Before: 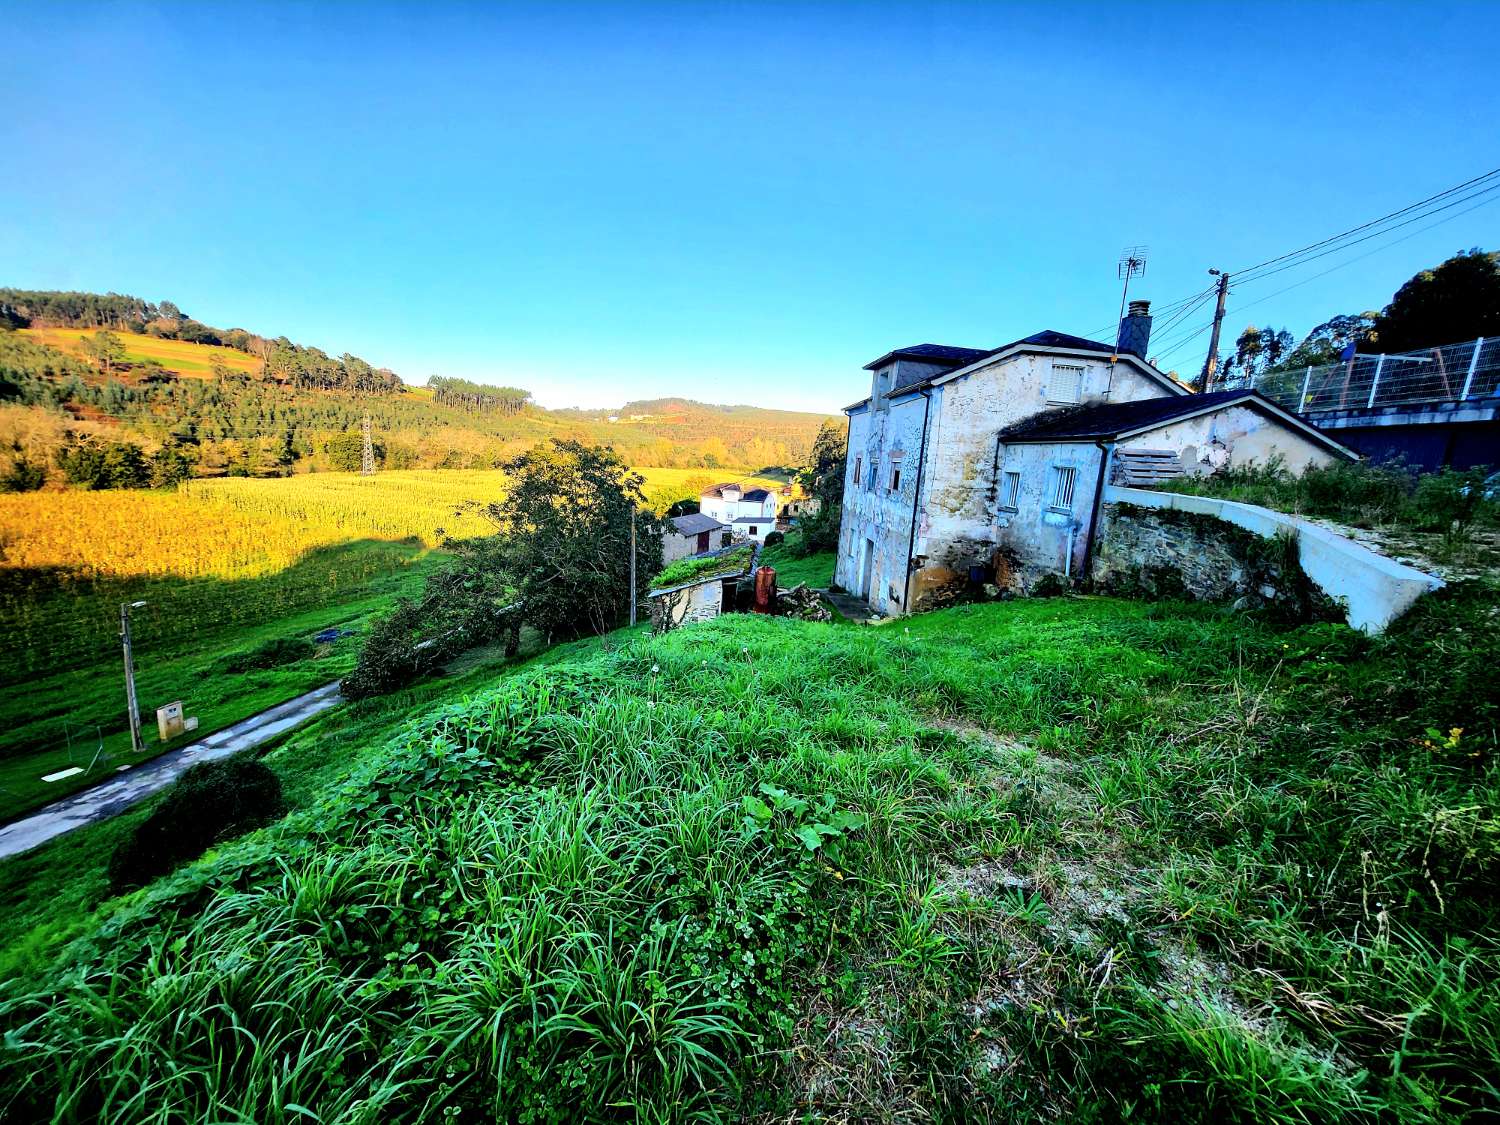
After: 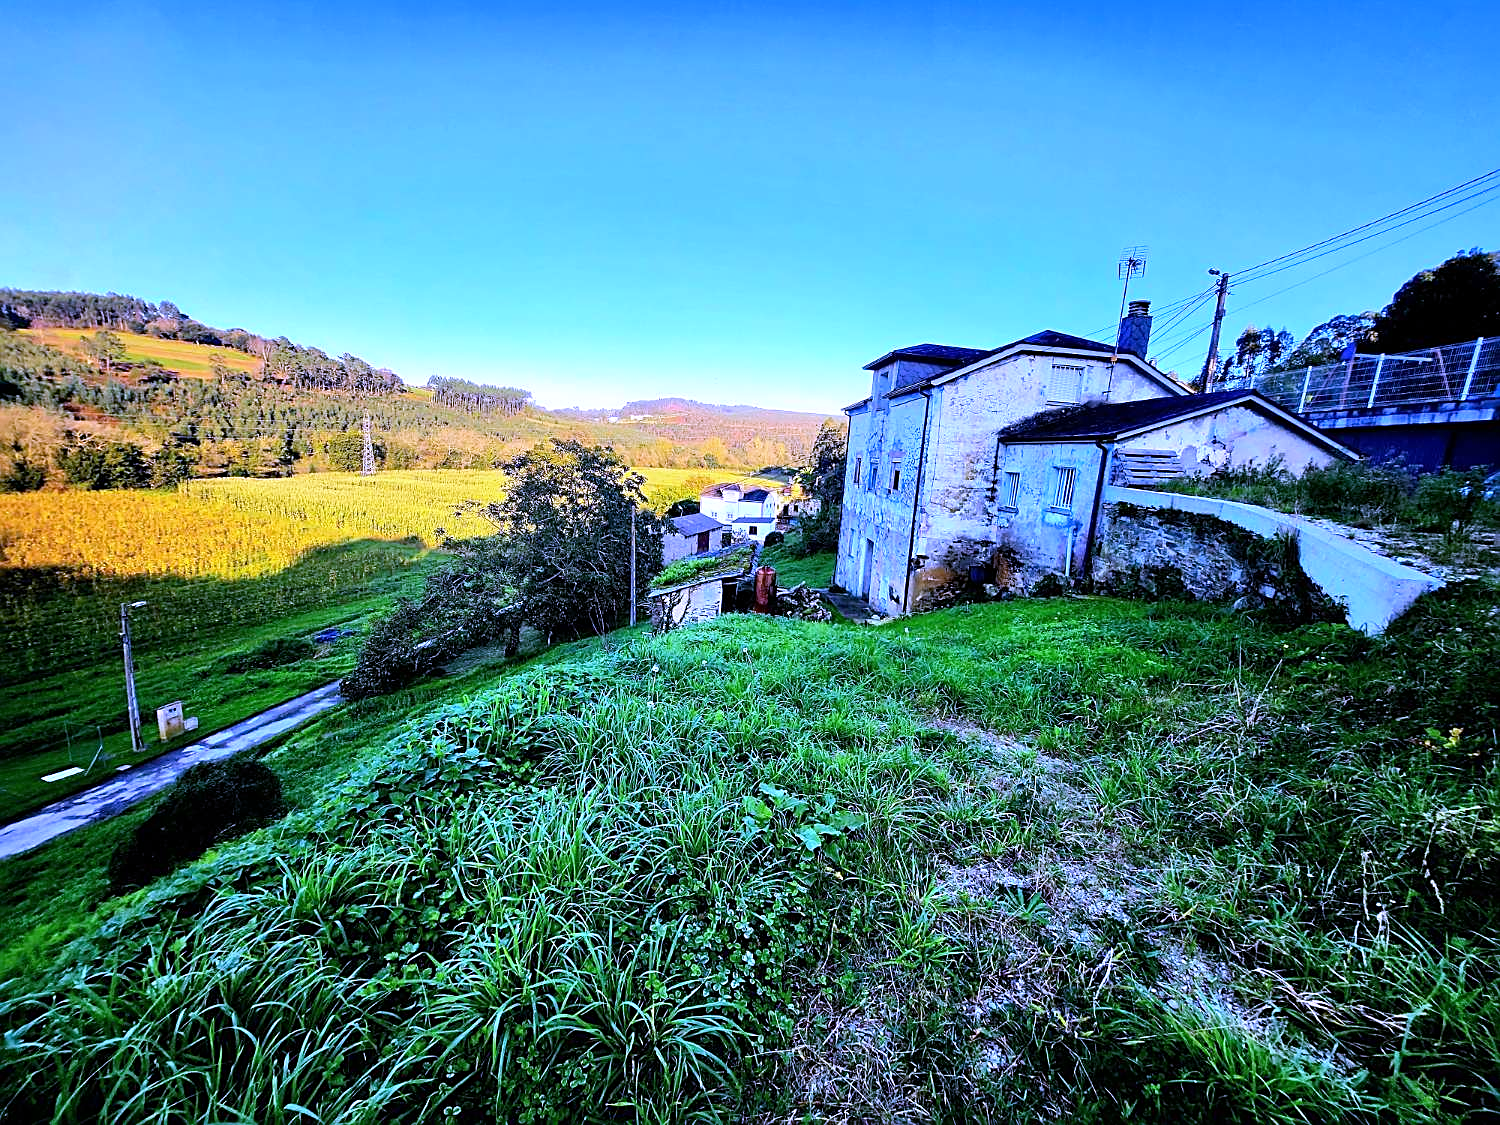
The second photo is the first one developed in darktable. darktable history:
sharpen: on, module defaults
white balance: red 0.98, blue 1.61
